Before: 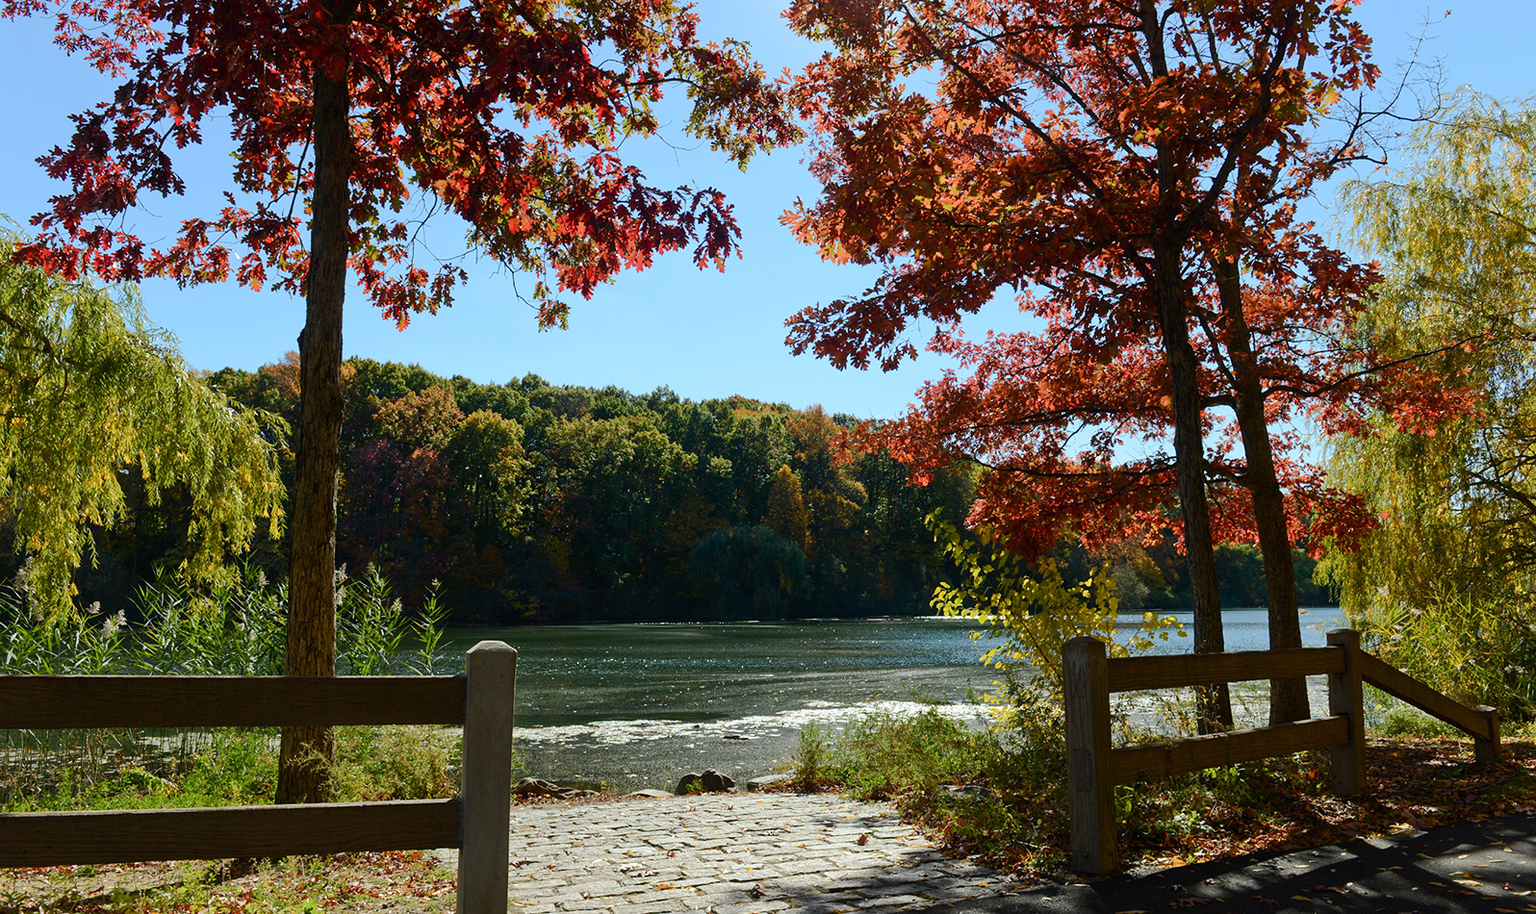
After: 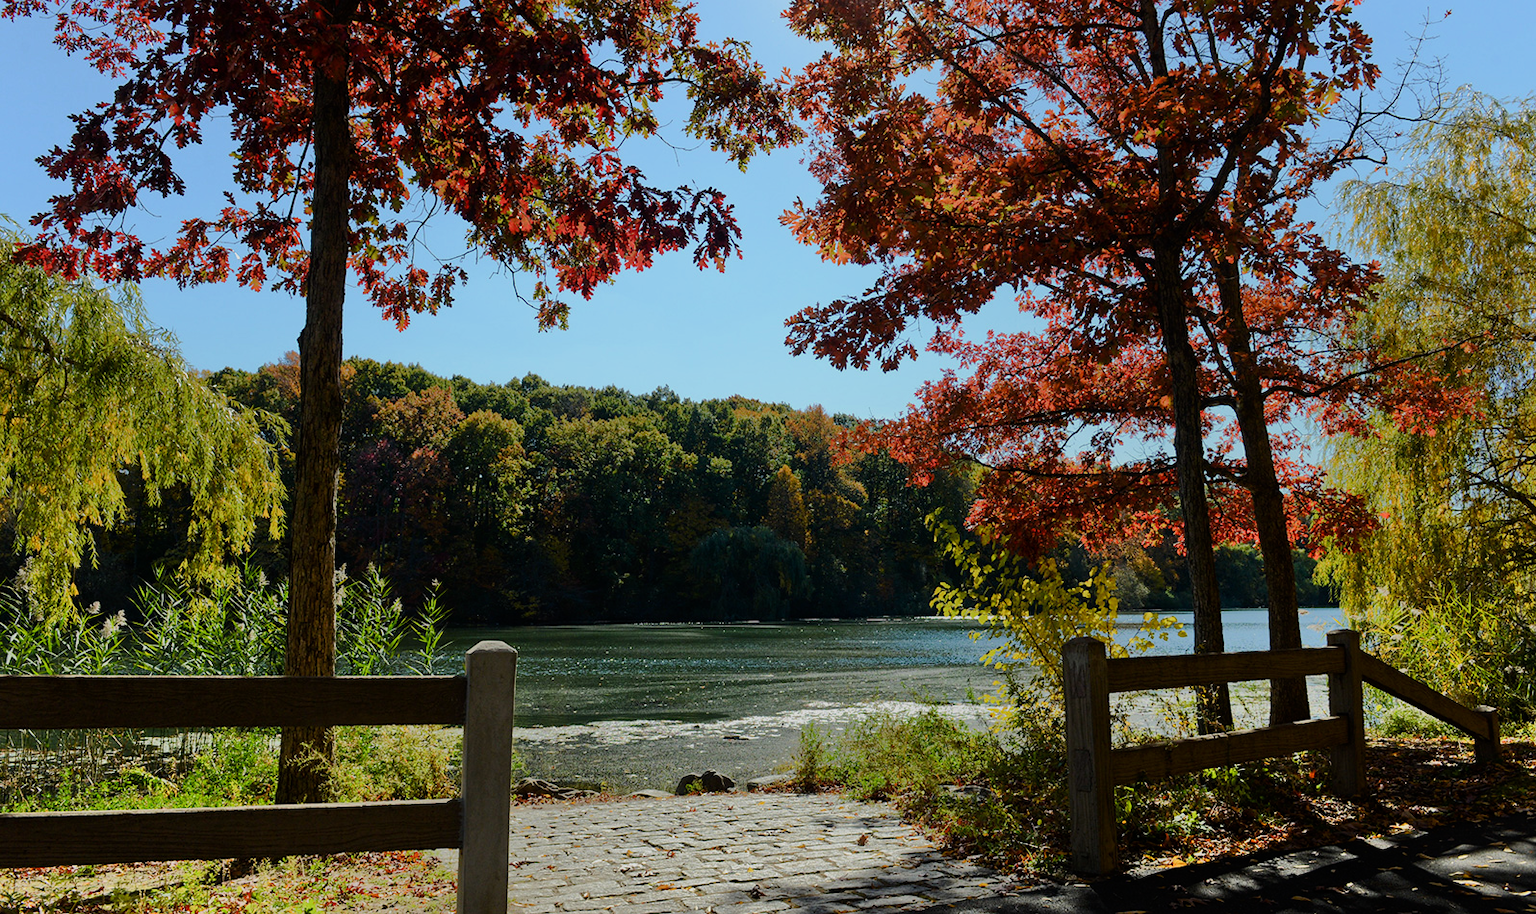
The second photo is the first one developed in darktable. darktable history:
tone curve: curves: ch0 [(0, 0) (0.004, 0.001) (0.133, 0.112) (0.325, 0.362) (0.832, 0.893) (1, 1)], color space Lab, linked channels, preserve colors none
exposure: black level correction 0, exposure -0.766 EV, compensate highlight preservation false
tone equalizer: -7 EV -0.63 EV, -6 EV 1 EV, -5 EV -0.45 EV, -4 EV 0.43 EV, -3 EV 0.41 EV, -2 EV 0.15 EV, -1 EV -0.15 EV, +0 EV -0.39 EV, smoothing diameter 25%, edges refinement/feathering 10, preserve details guided filter
haze removal: strength 0.02, distance 0.25, compatibility mode true, adaptive false
